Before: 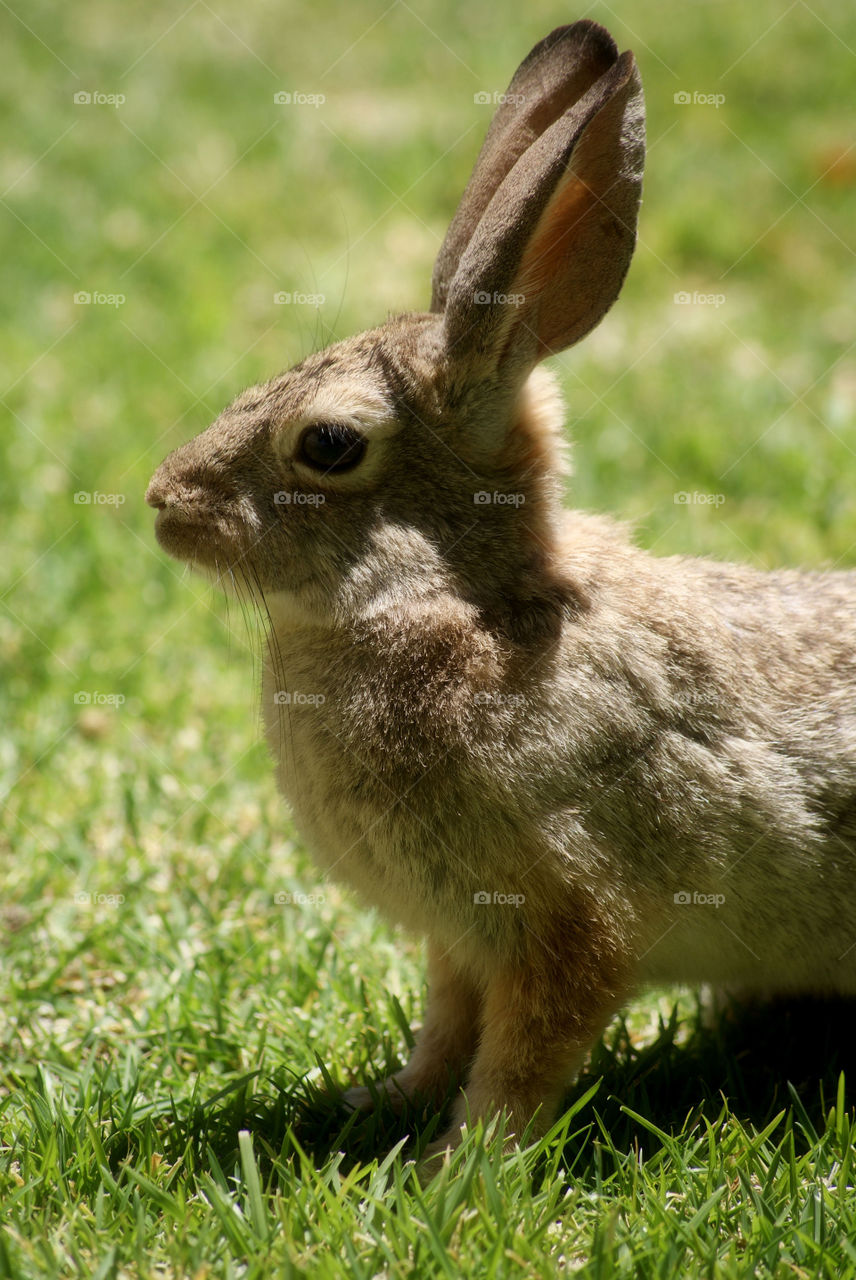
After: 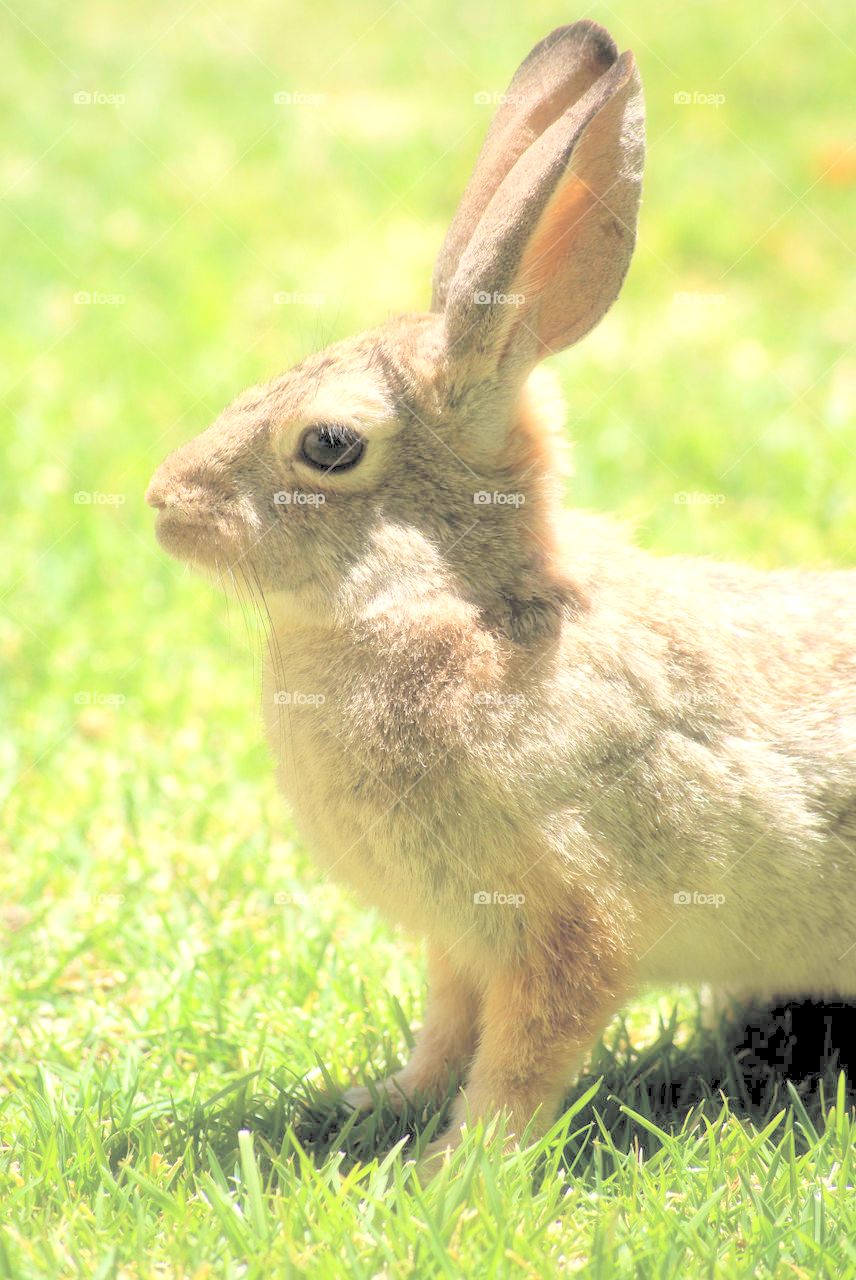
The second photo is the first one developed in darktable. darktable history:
exposure: exposure 0.781 EV, compensate exposure bias true, compensate highlight preservation false
contrast brightness saturation: brightness 0.999
